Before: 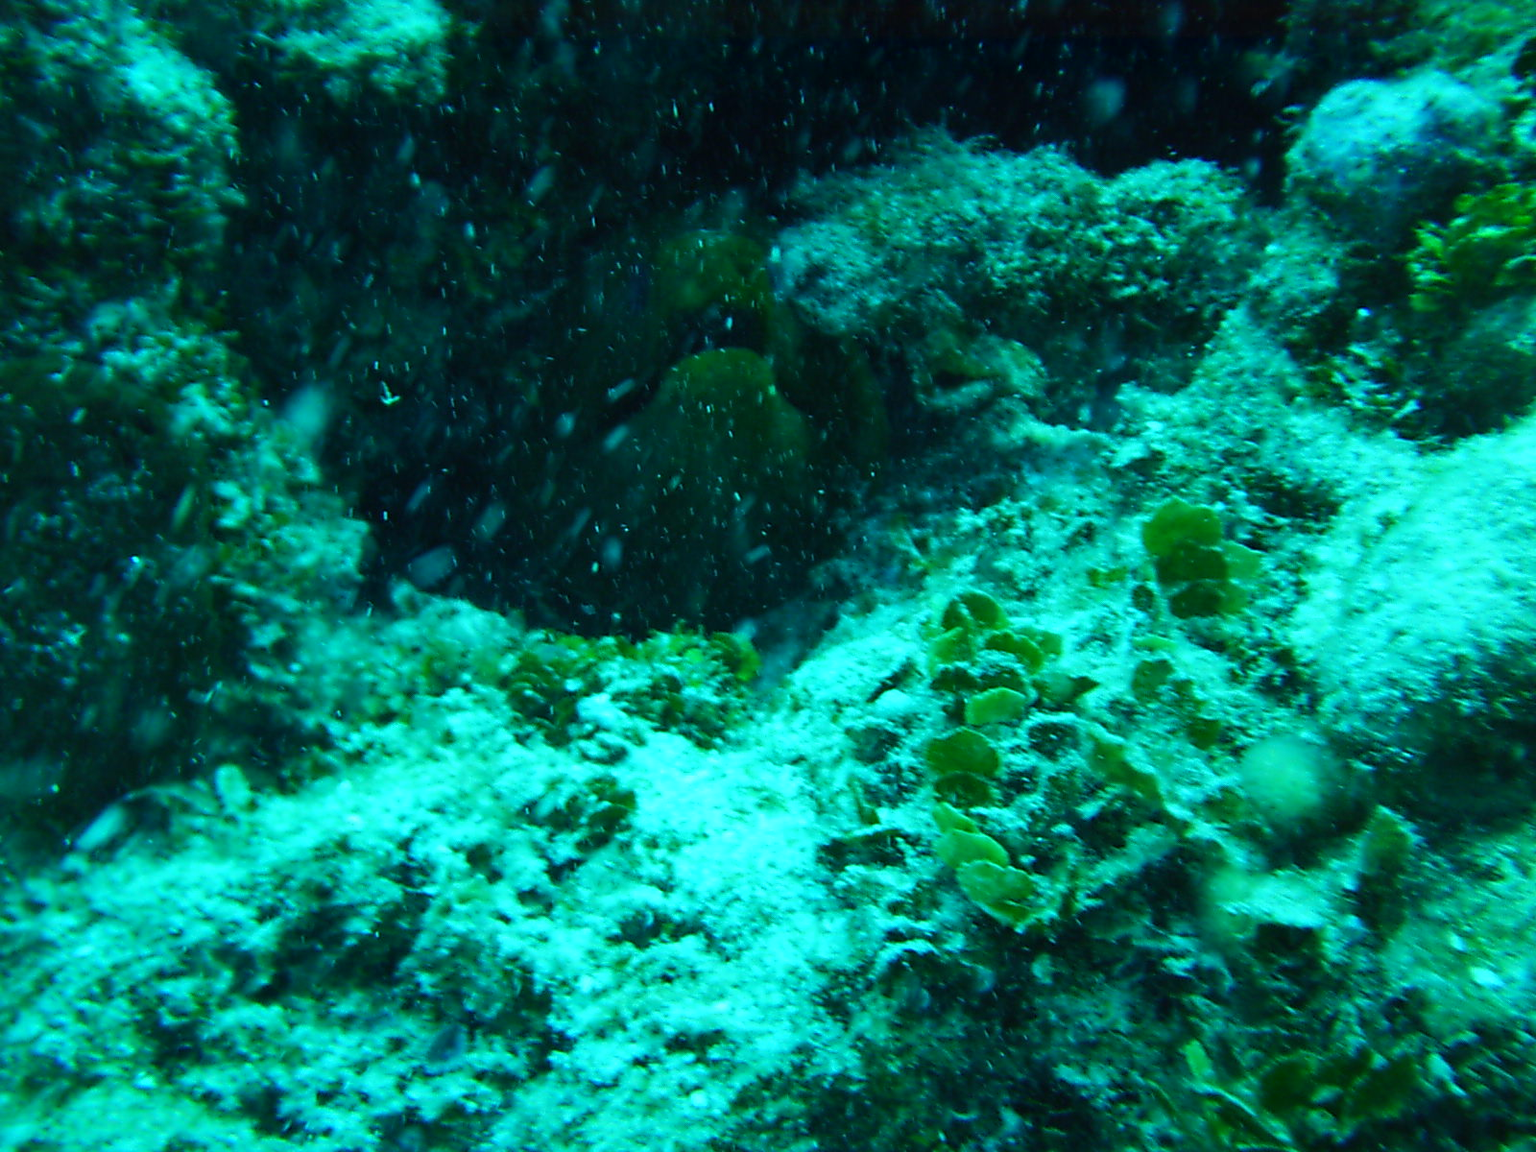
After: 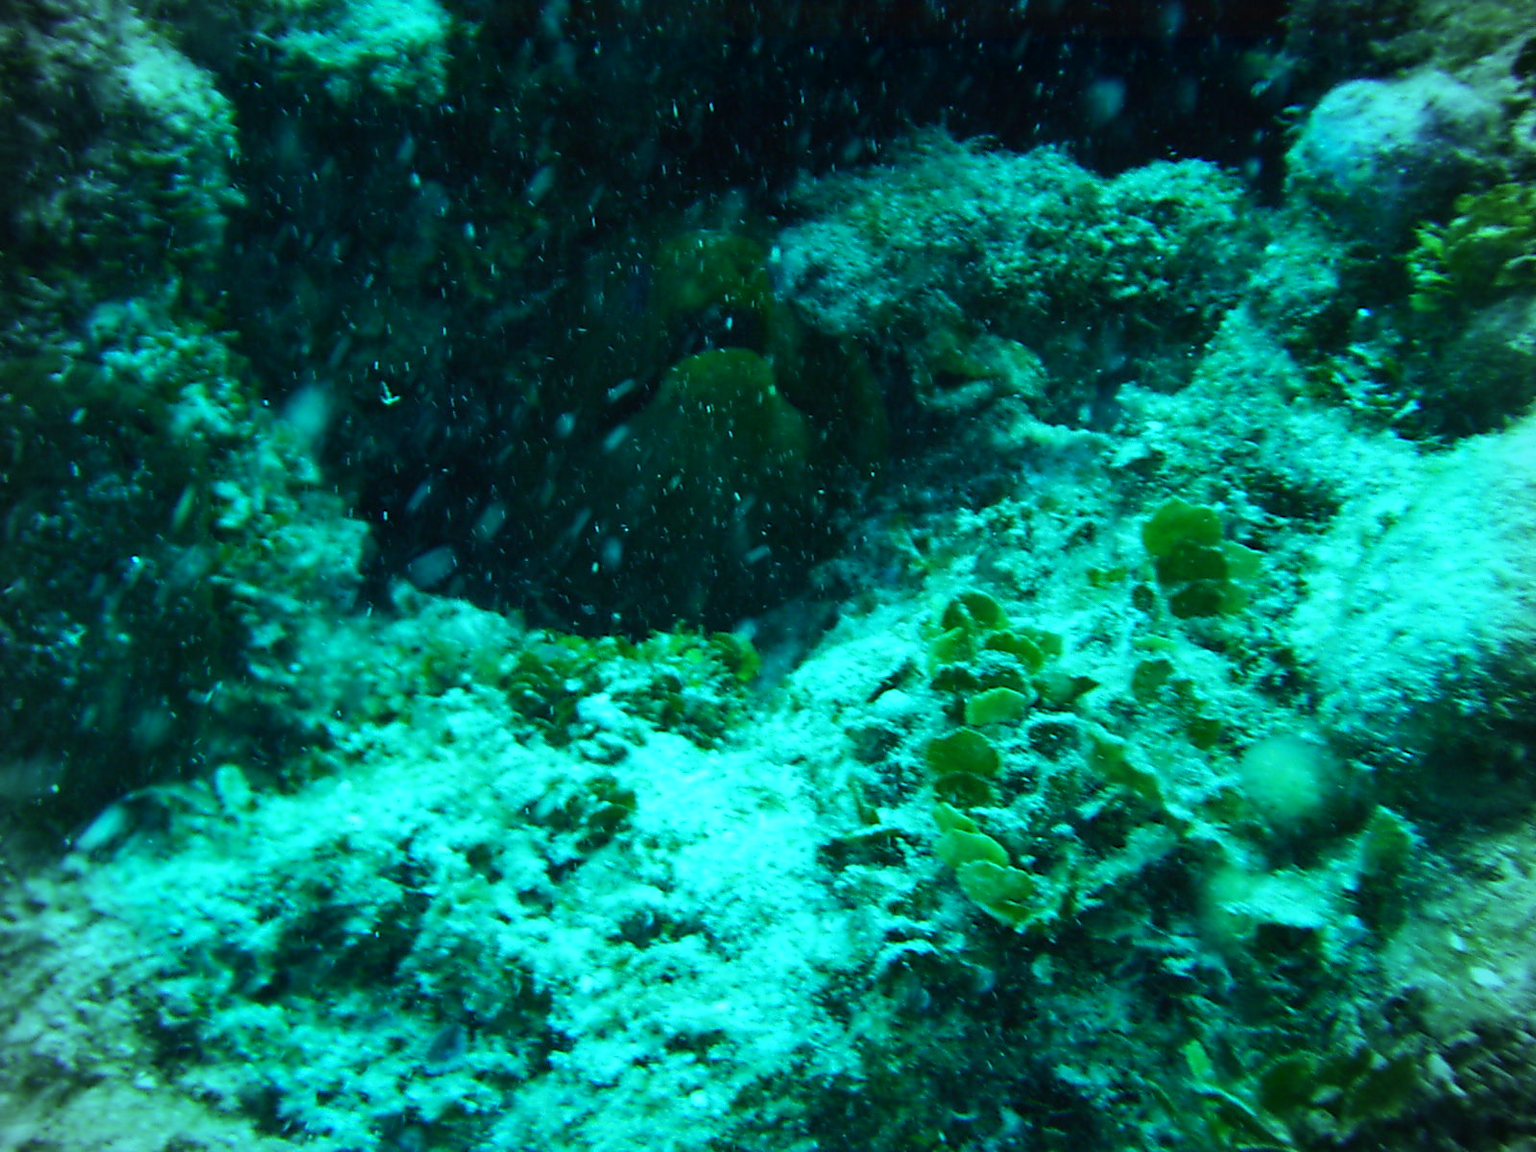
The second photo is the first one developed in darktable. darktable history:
vignetting: fall-off start 92.23%
